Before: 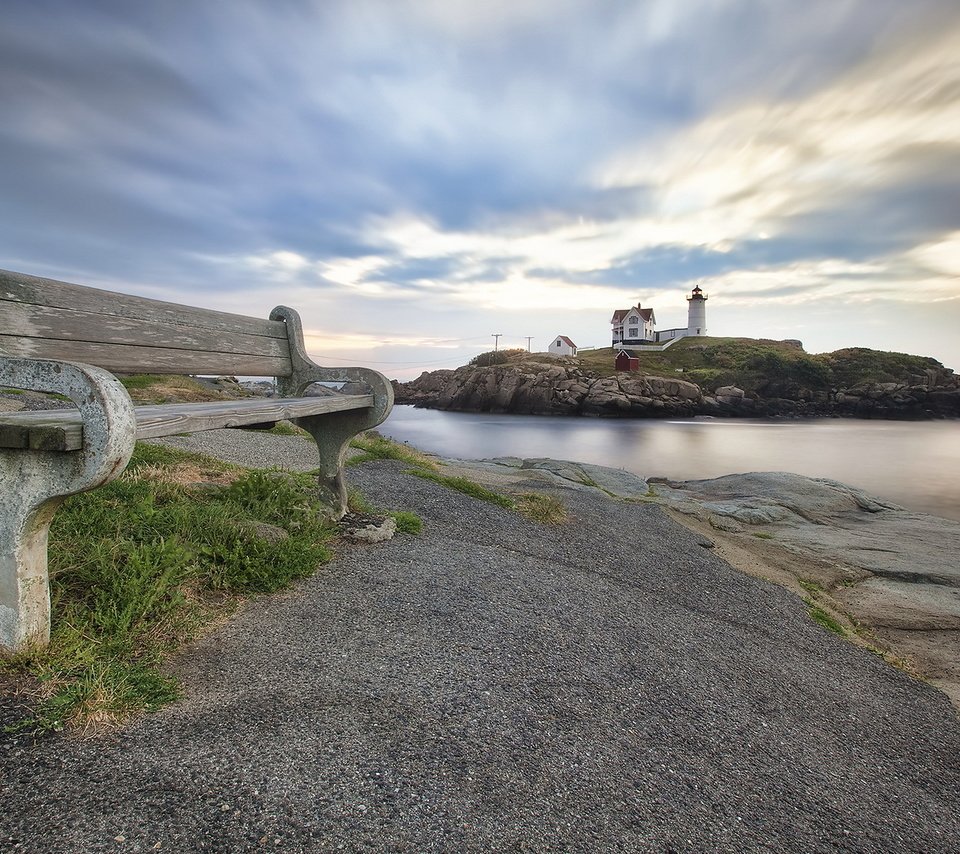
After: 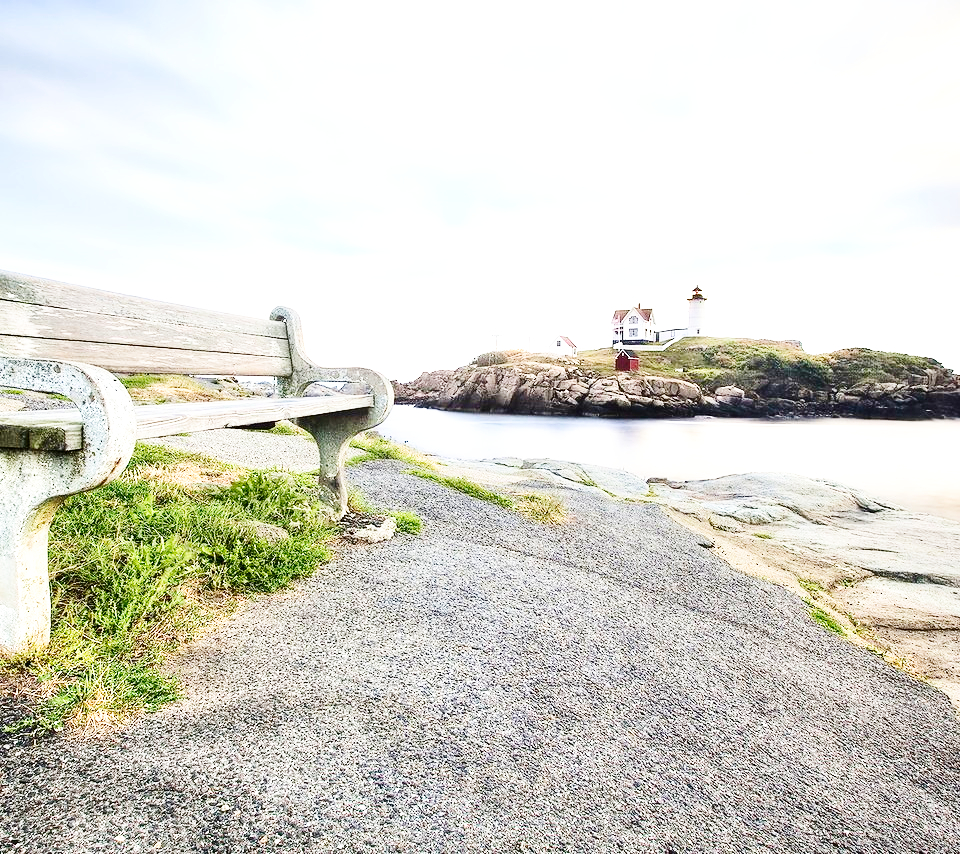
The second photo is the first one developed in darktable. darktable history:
exposure: black level correction 0, exposure 1.104 EV, compensate exposure bias true, compensate highlight preservation false
contrast brightness saturation: contrast 0.199, brightness -0.109, saturation 0.105
base curve: curves: ch0 [(0, 0.003) (0.001, 0.002) (0.006, 0.004) (0.02, 0.022) (0.048, 0.086) (0.094, 0.234) (0.162, 0.431) (0.258, 0.629) (0.385, 0.8) (0.548, 0.918) (0.751, 0.988) (1, 1)], preserve colors none
